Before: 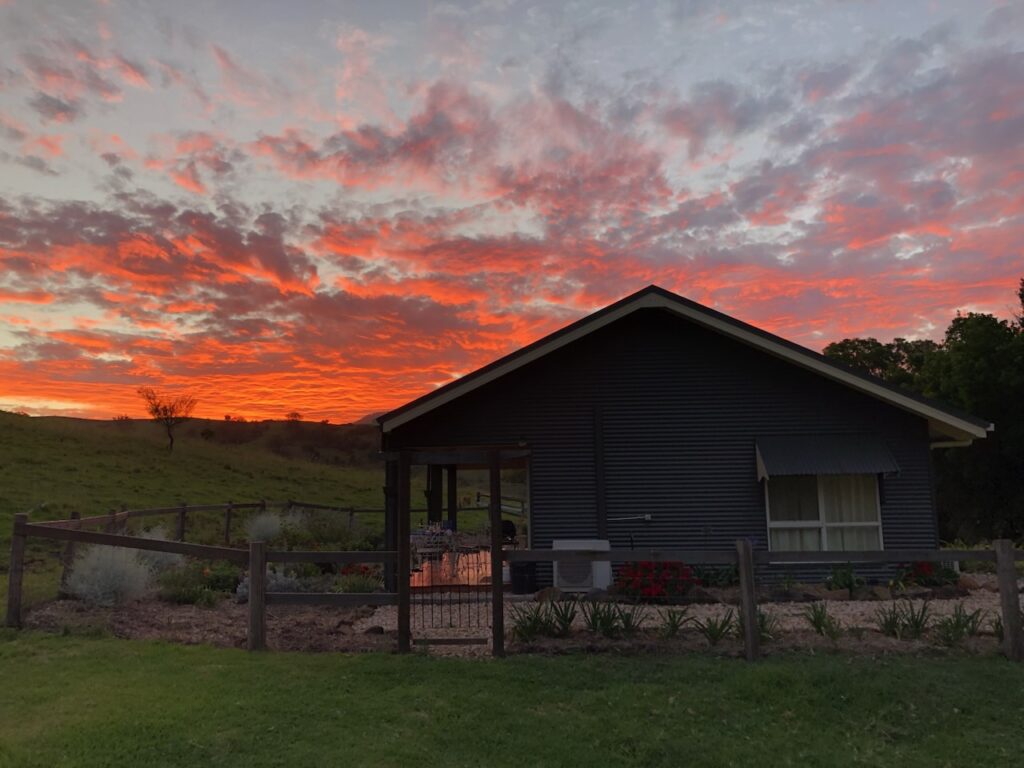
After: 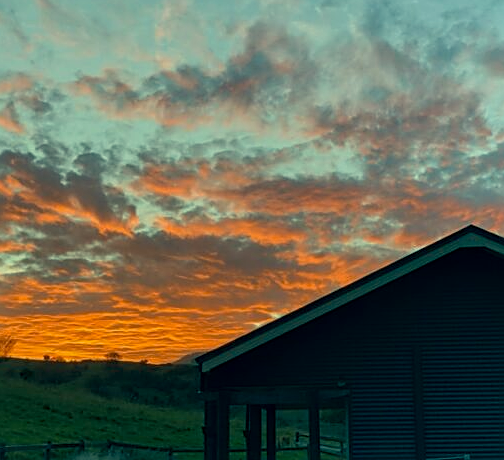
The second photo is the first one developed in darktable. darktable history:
sharpen: on, module defaults
crop: left 17.736%, top 7.909%, right 33.034%, bottom 32.168%
local contrast: on, module defaults
color correction: highlights a* -19.8, highlights b* 9.8, shadows a* -20.07, shadows b* -11.45
